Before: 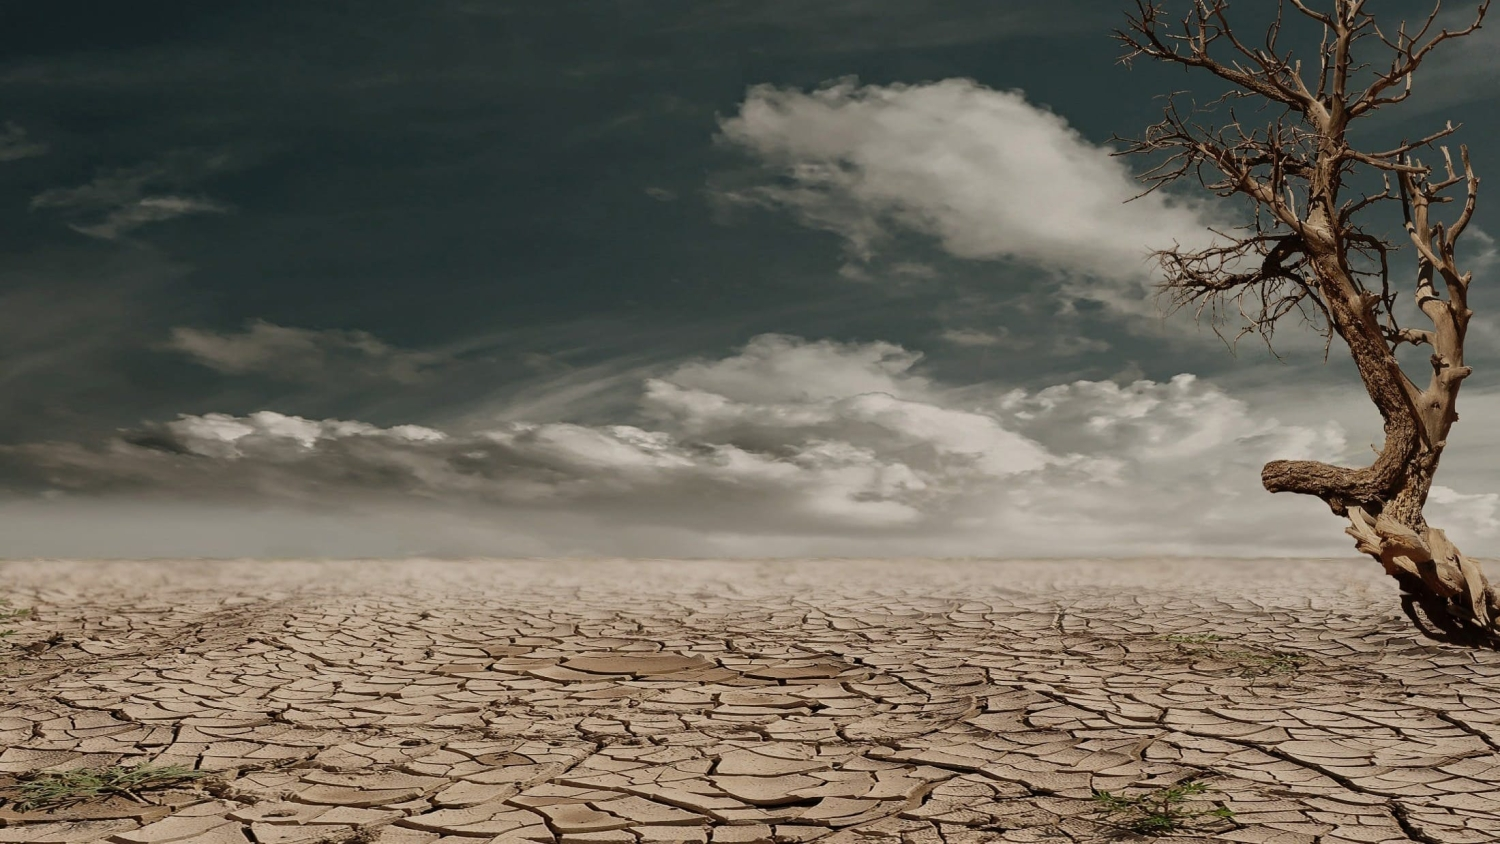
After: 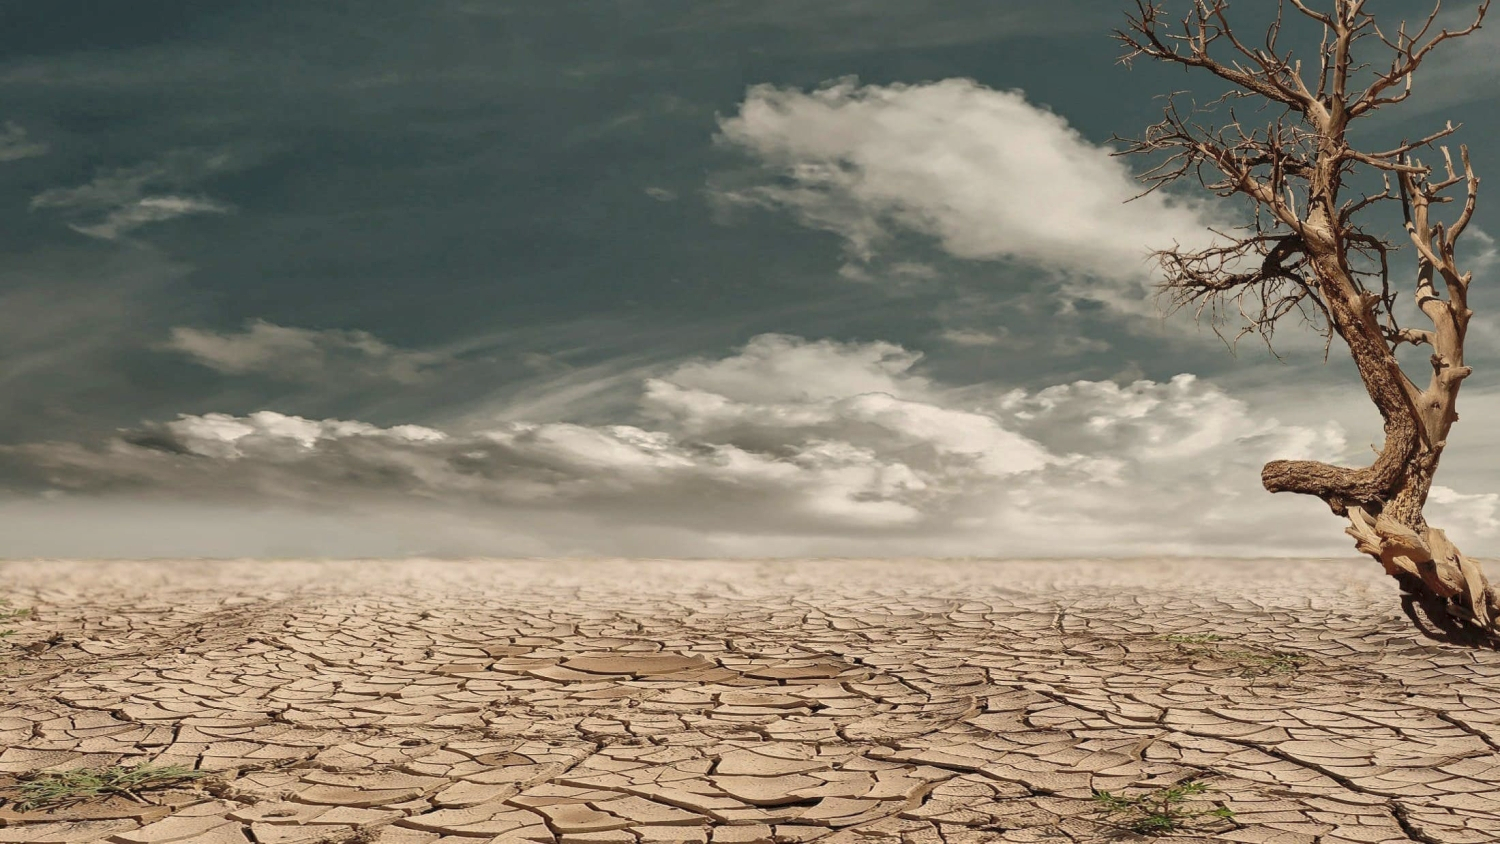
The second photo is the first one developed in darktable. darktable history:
exposure: black level correction 0, exposure 0.5 EV, compensate highlight preservation false
contrast brightness saturation: contrast 0.05, brightness 0.06, saturation 0.01
local contrast: highlights 100%, shadows 100%, detail 120%, midtone range 0.2
shadows and highlights: on, module defaults
white balance: red 1.009, blue 0.985
